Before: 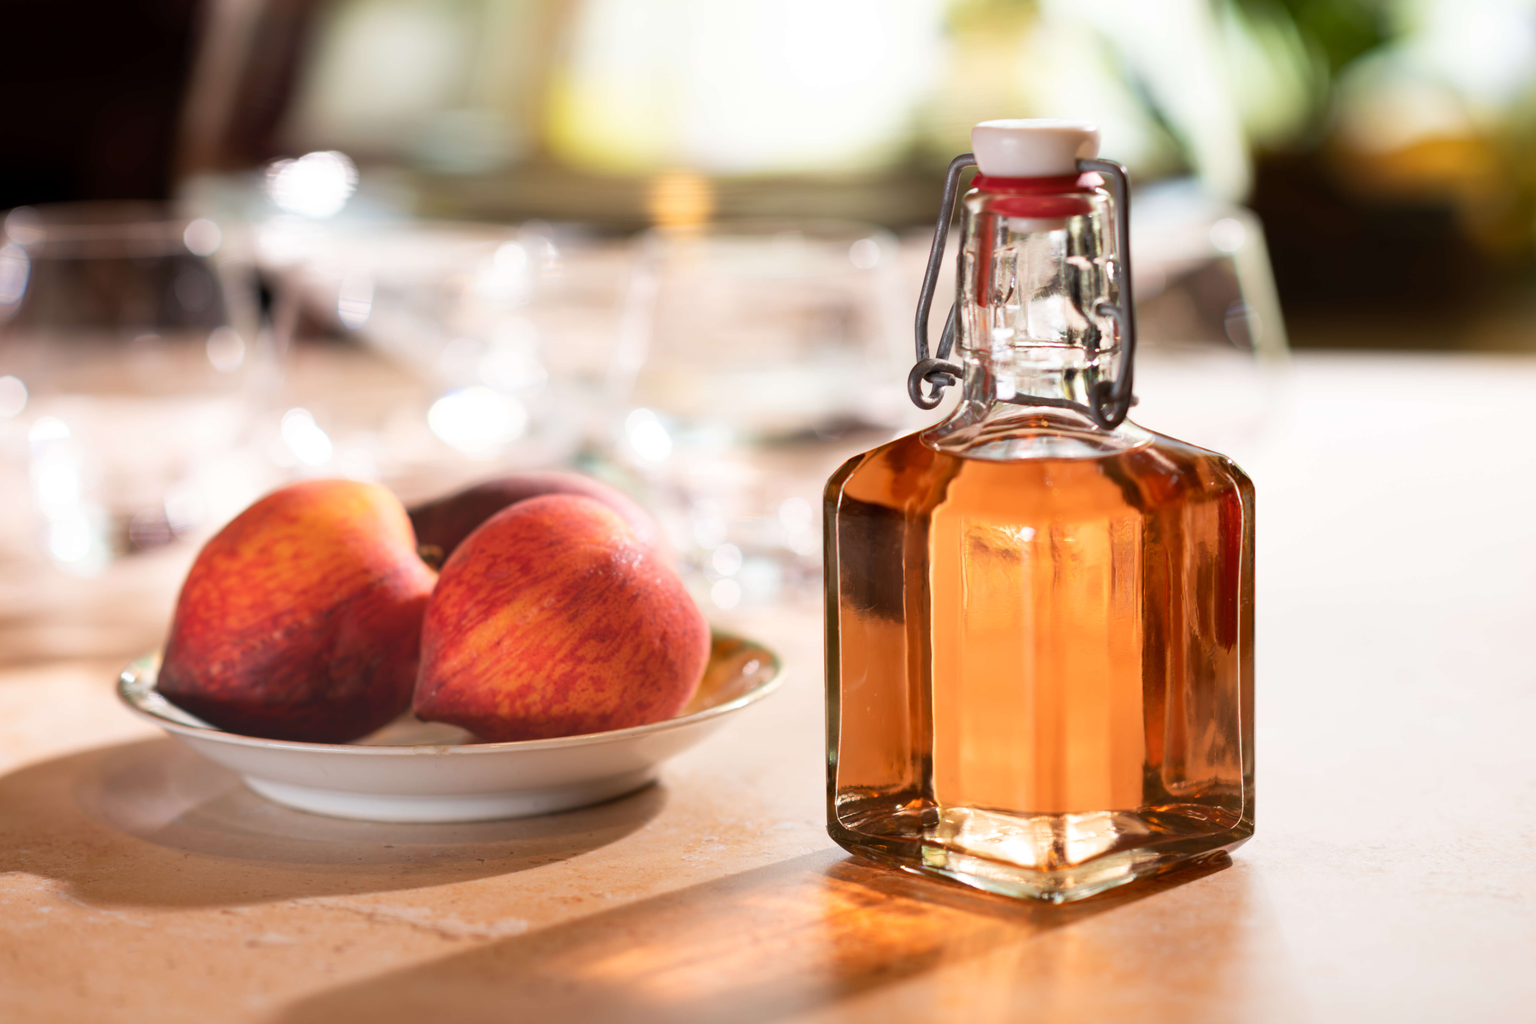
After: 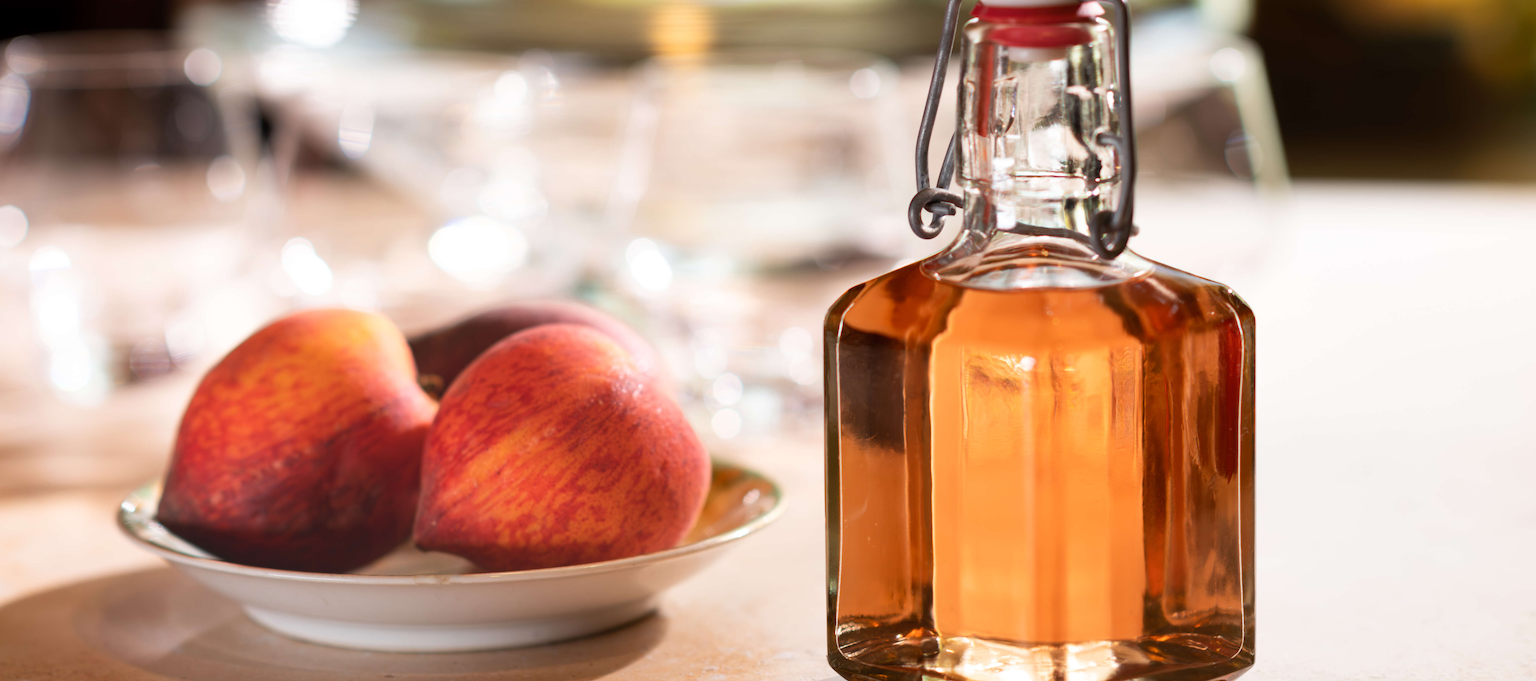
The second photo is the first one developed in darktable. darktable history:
crop: top 16.689%, bottom 16.785%
